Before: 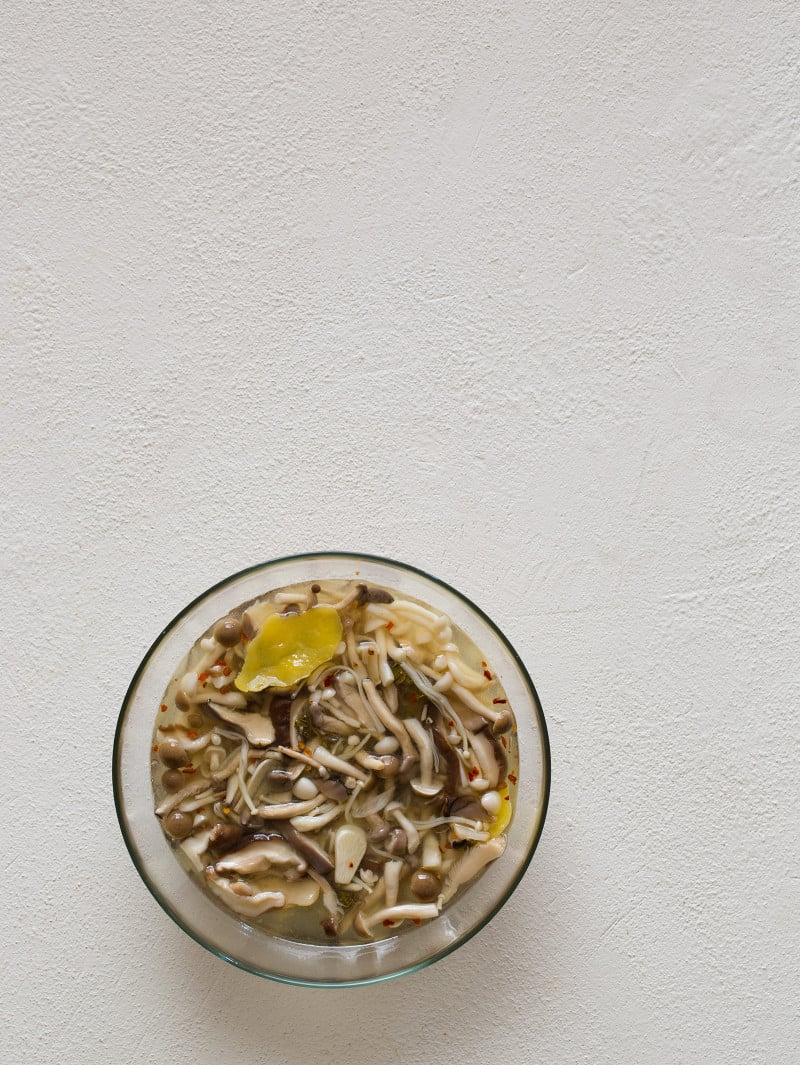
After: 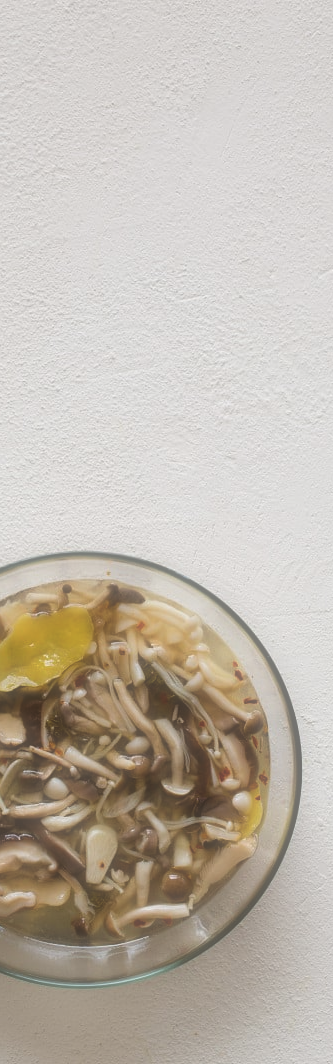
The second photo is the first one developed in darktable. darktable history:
soften: size 60.24%, saturation 65.46%, brightness 0.506 EV, mix 25.7%
crop: left 31.229%, right 27.105%
